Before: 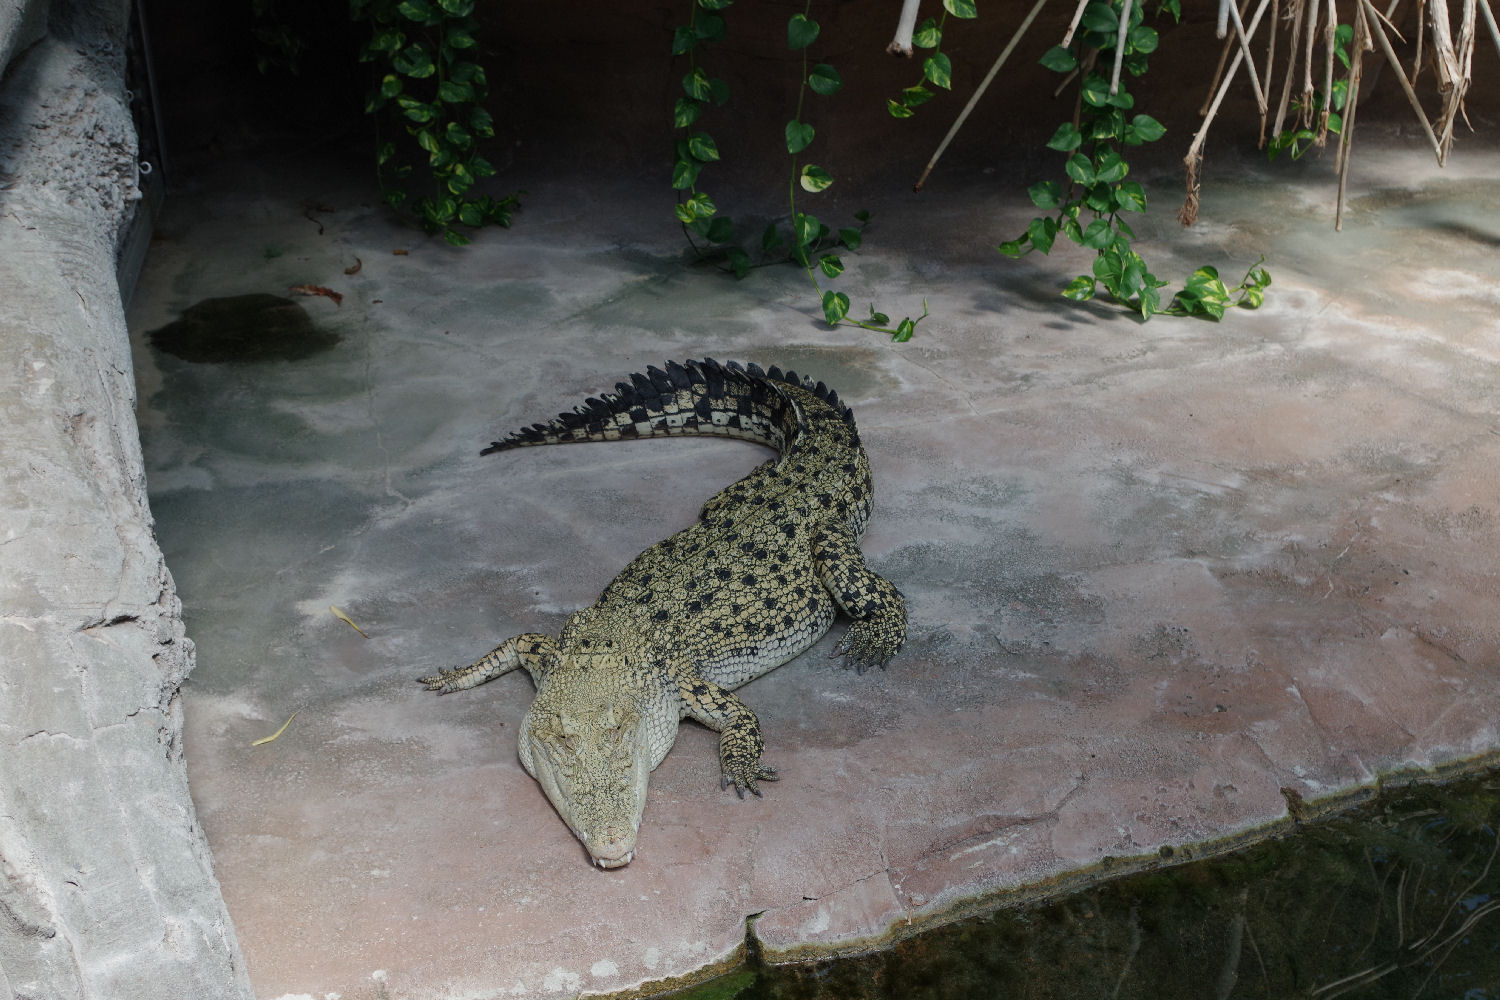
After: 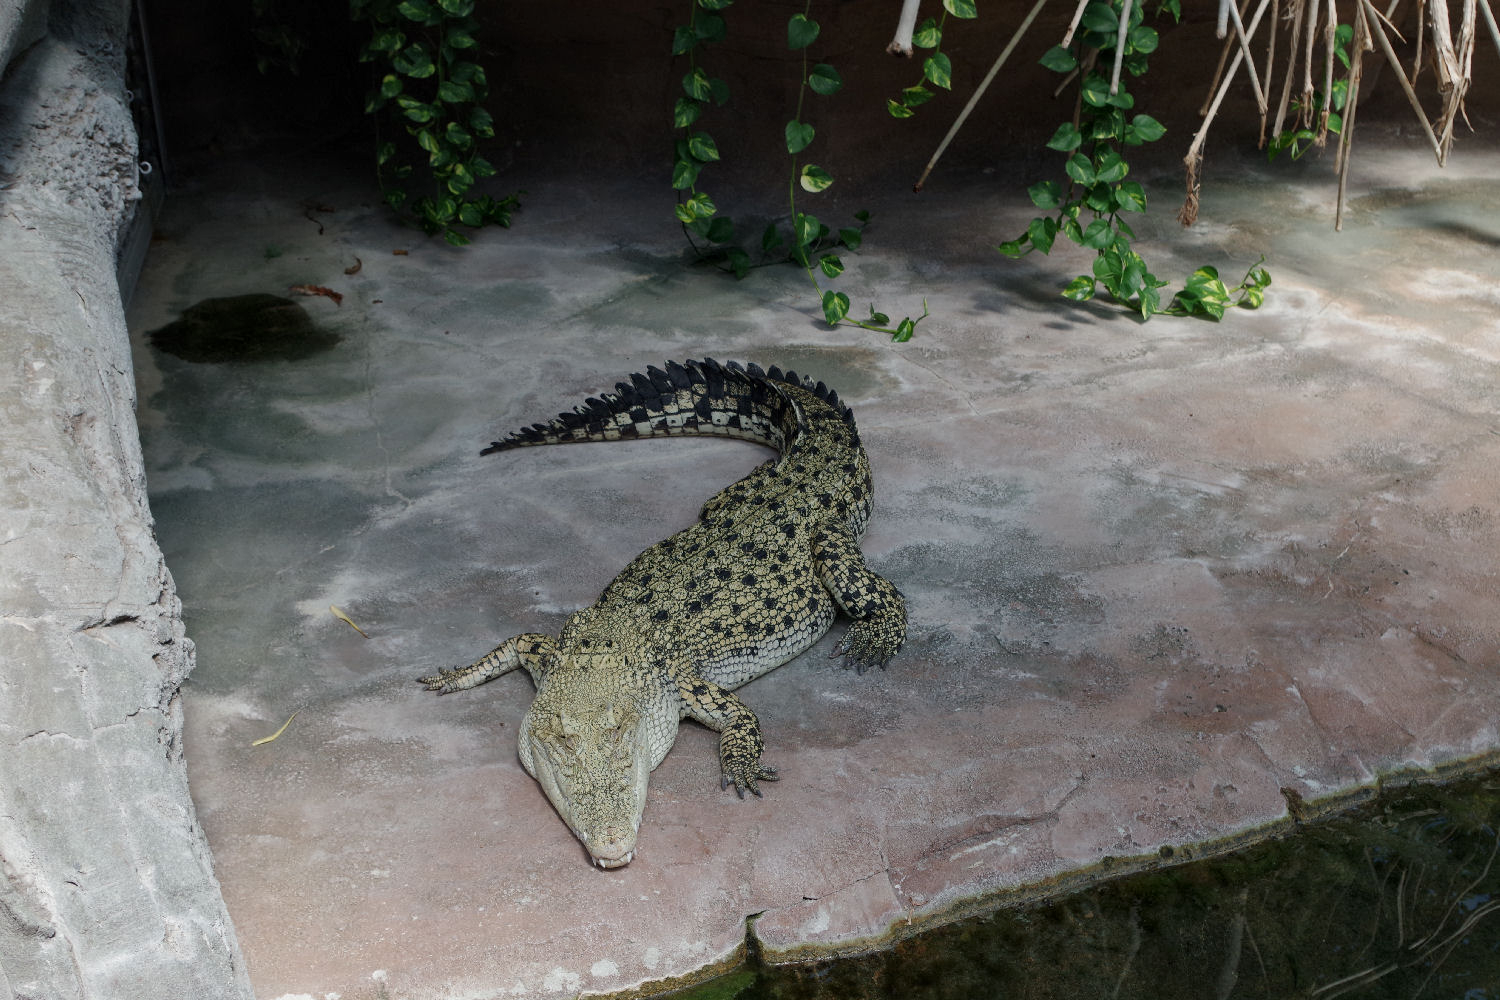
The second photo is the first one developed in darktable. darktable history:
local contrast: mode bilateral grid, contrast 21, coarseness 50, detail 120%, midtone range 0.2
